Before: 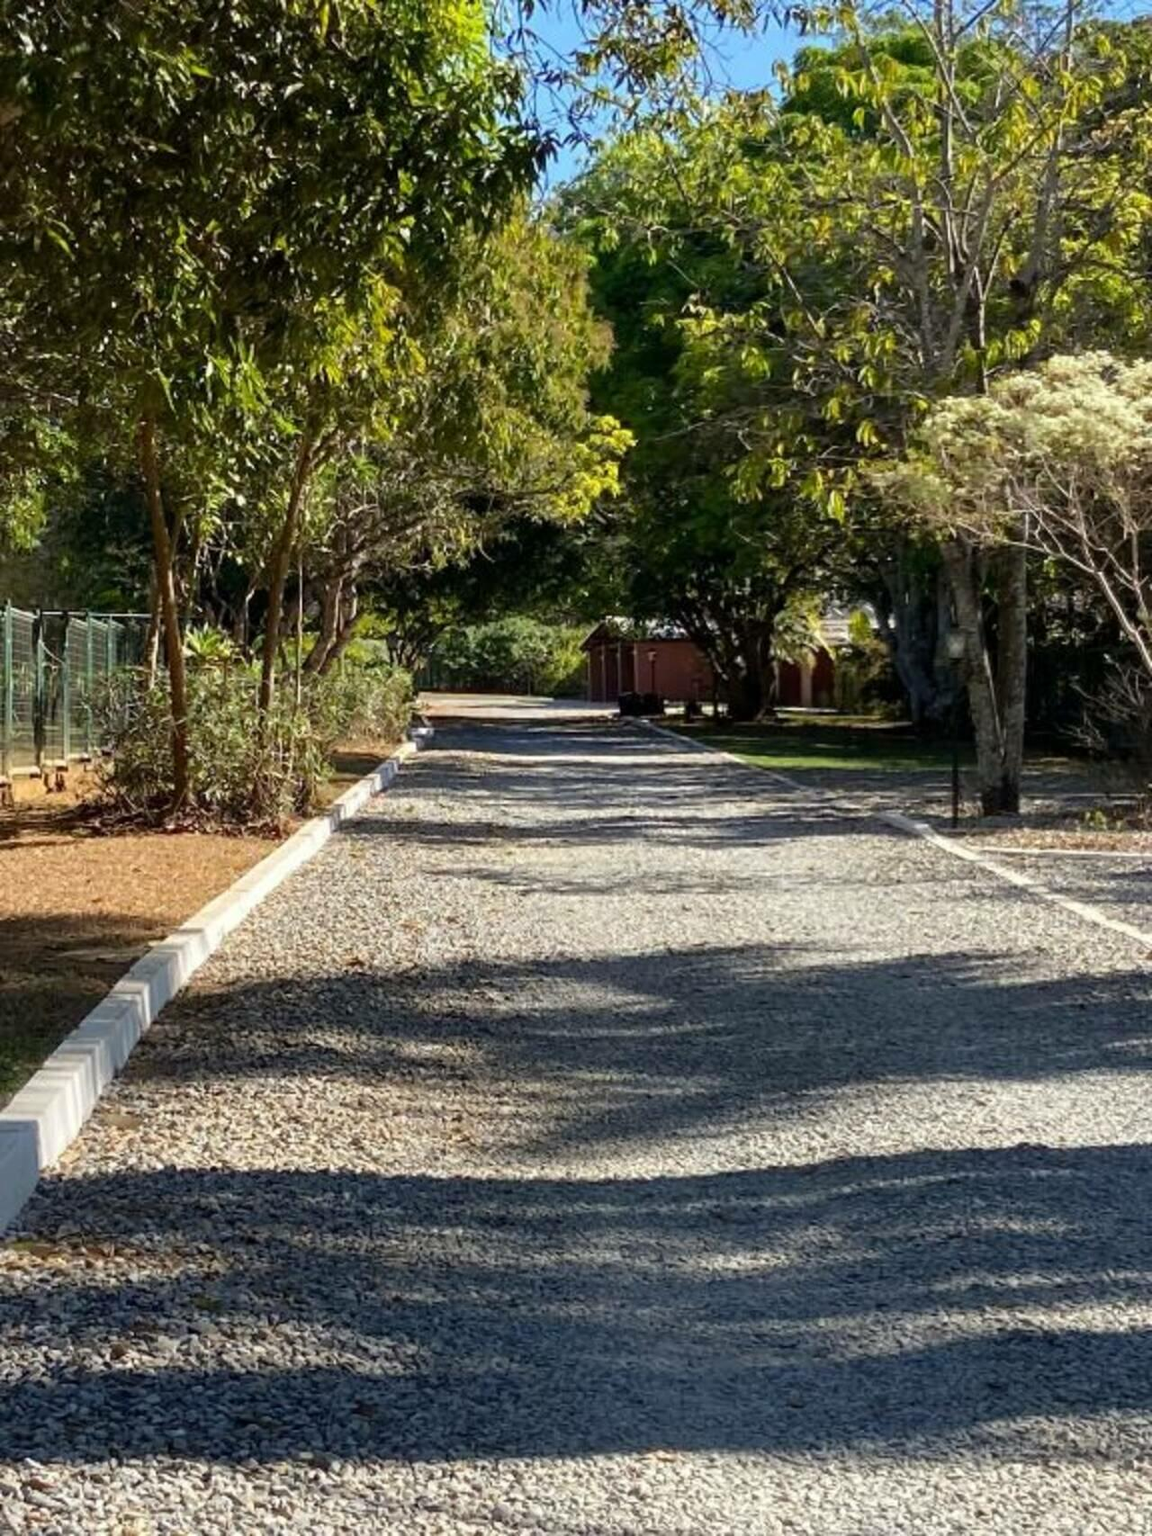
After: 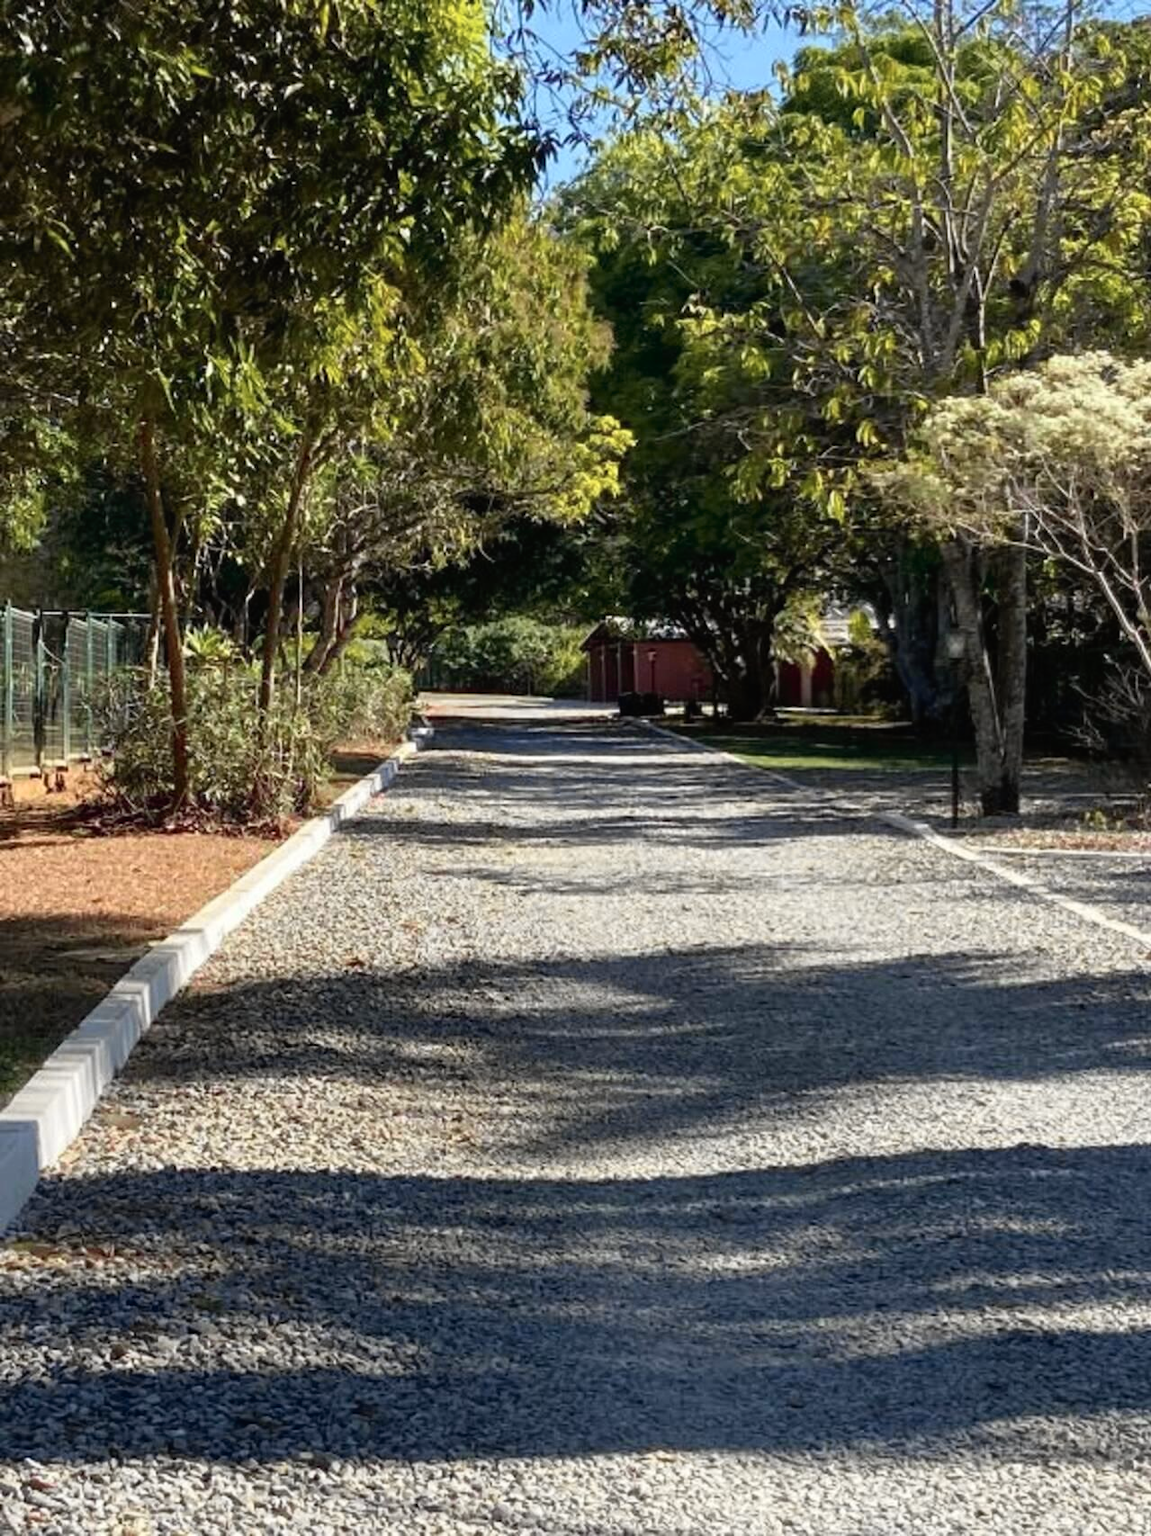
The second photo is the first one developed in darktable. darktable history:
tone curve: curves: ch0 [(0, 0.012) (0.056, 0.046) (0.218, 0.213) (0.606, 0.62) (0.82, 0.846) (1, 1)]; ch1 [(0, 0) (0.226, 0.261) (0.403, 0.437) (0.469, 0.472) (0.495, 0.499) (0.508, 0.503) (0.545, 0.555) (0.59, 0.598) (0.686, 0.728) (1, 1)]; ch2 [(0, 0) (0.269, 0.299) (0.459, 0.45) (0.498, 0.499) (0.523, 0.512) (0.568, 0.558) (0.634, 0.617) (0.698, 0.677) (0.806, 0.769) (1, 1)], color space Lab, independent channels, preserve colors none
